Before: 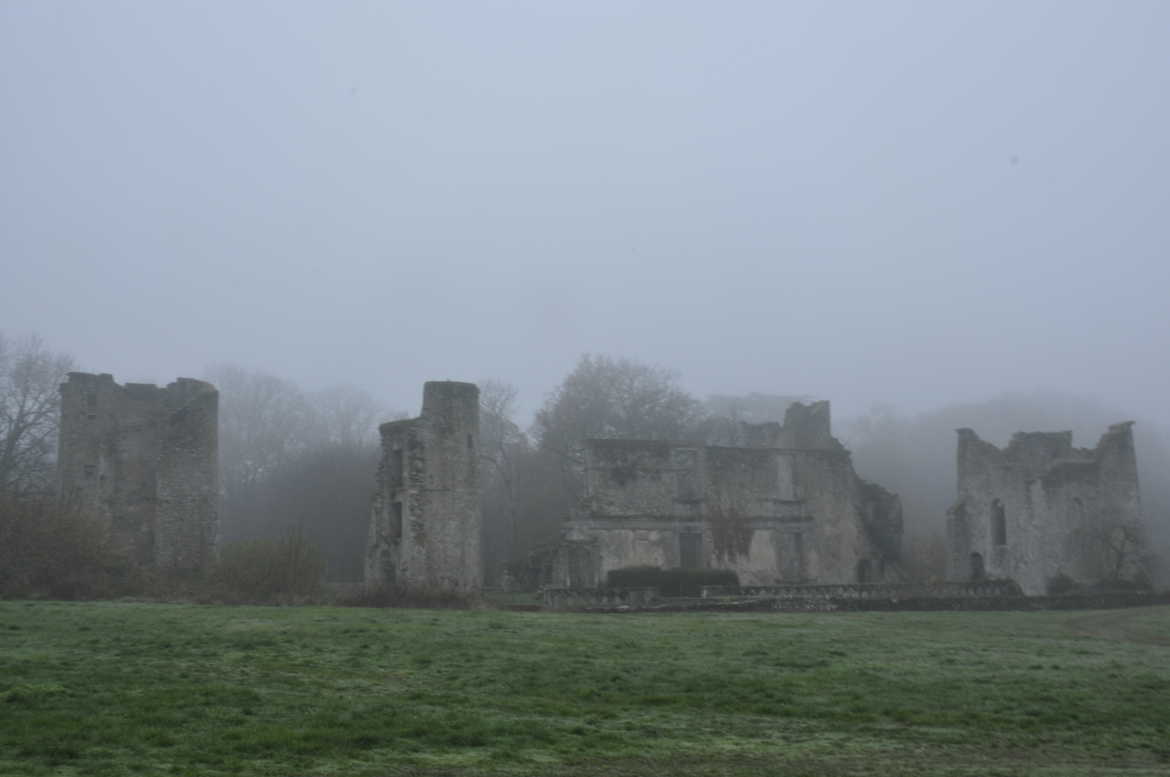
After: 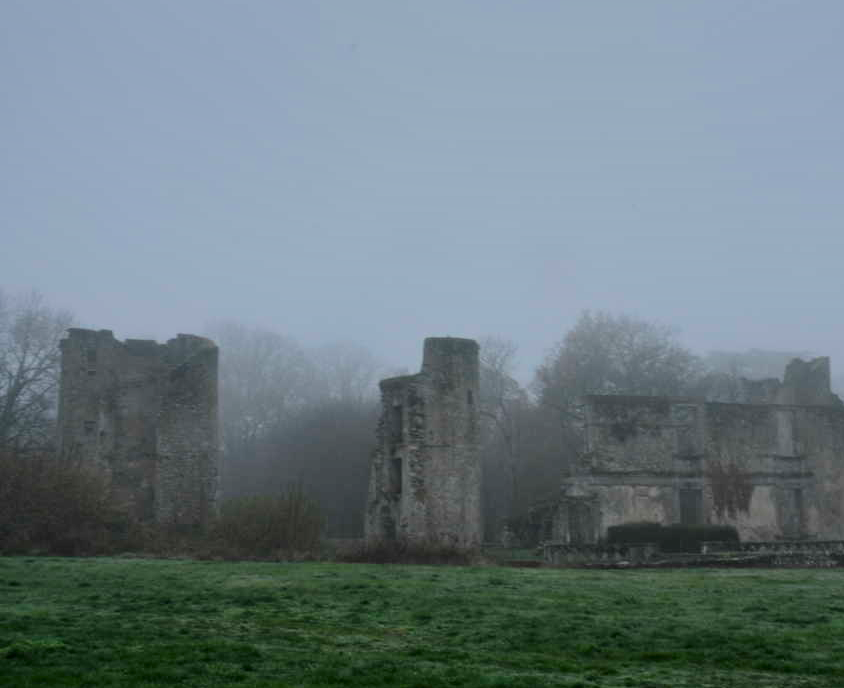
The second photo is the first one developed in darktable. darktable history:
filmic rgb: black relative exposure -7.65 EV, white relative exposure 4.56 EV, threshold 2.99 EV, hardness 3.61, color science v6 (2022), enable highlight reconstruction true
crop: top 5.752%, right 27.835%, bottom 5.669%
contrast brightness saturation: contrast 0.132, brightness -0.056, saturation 0.152
shadows and highlights: radius 168.64, shadows 26.16, white point adjustment 3.04, highlights -68.31, soften with gaussian
